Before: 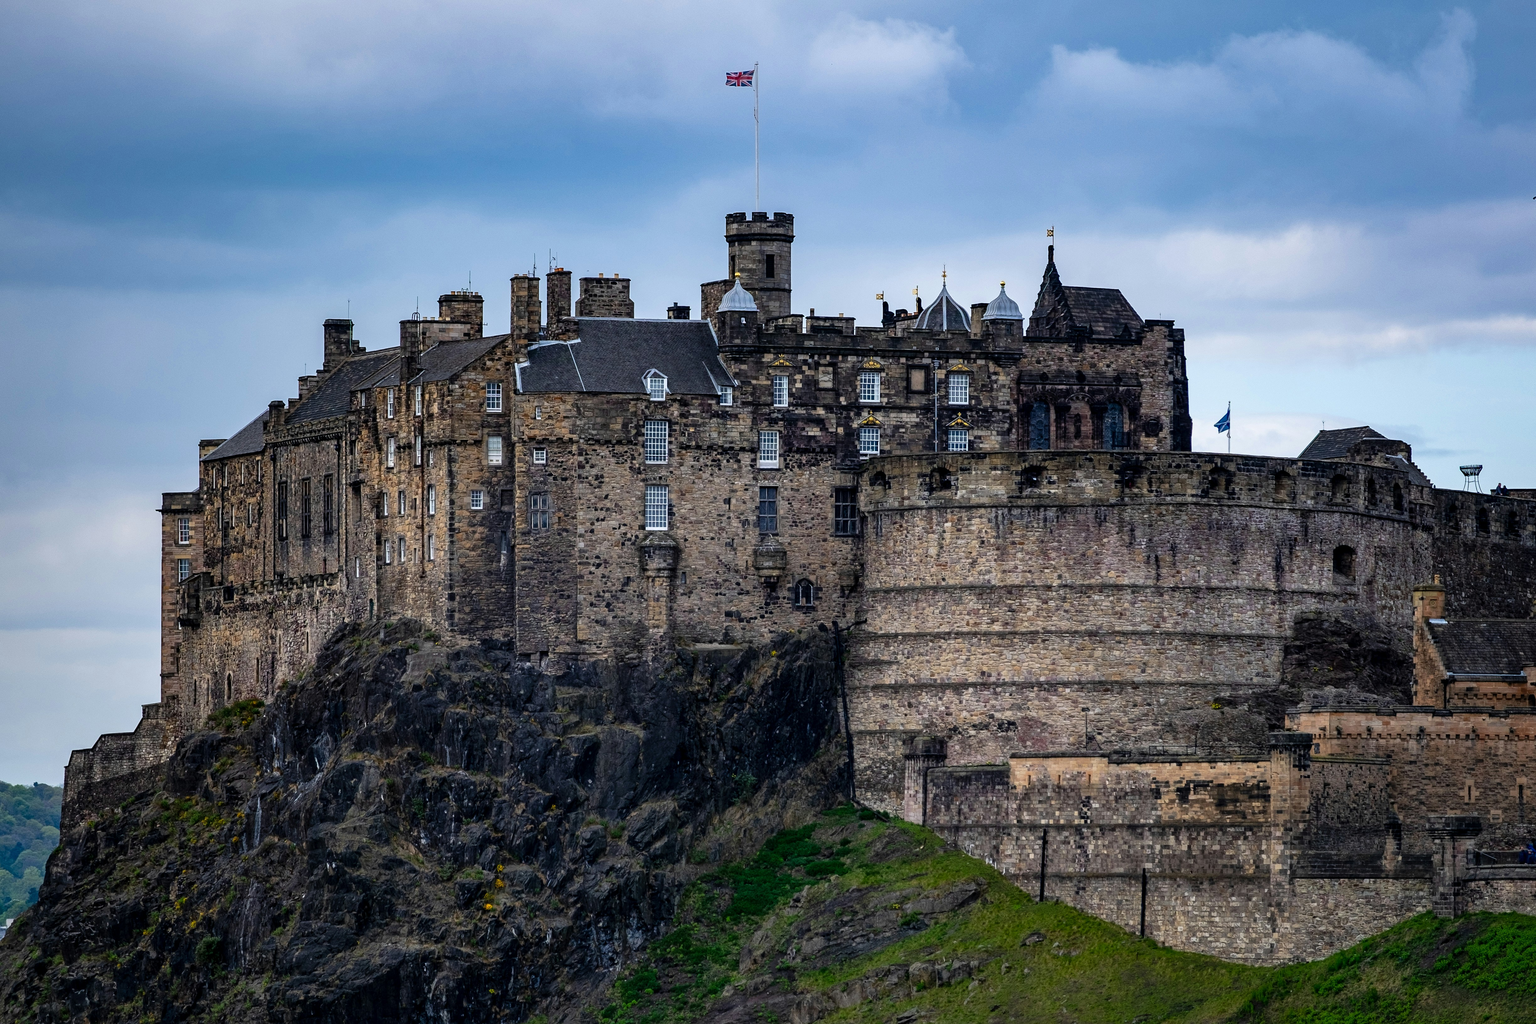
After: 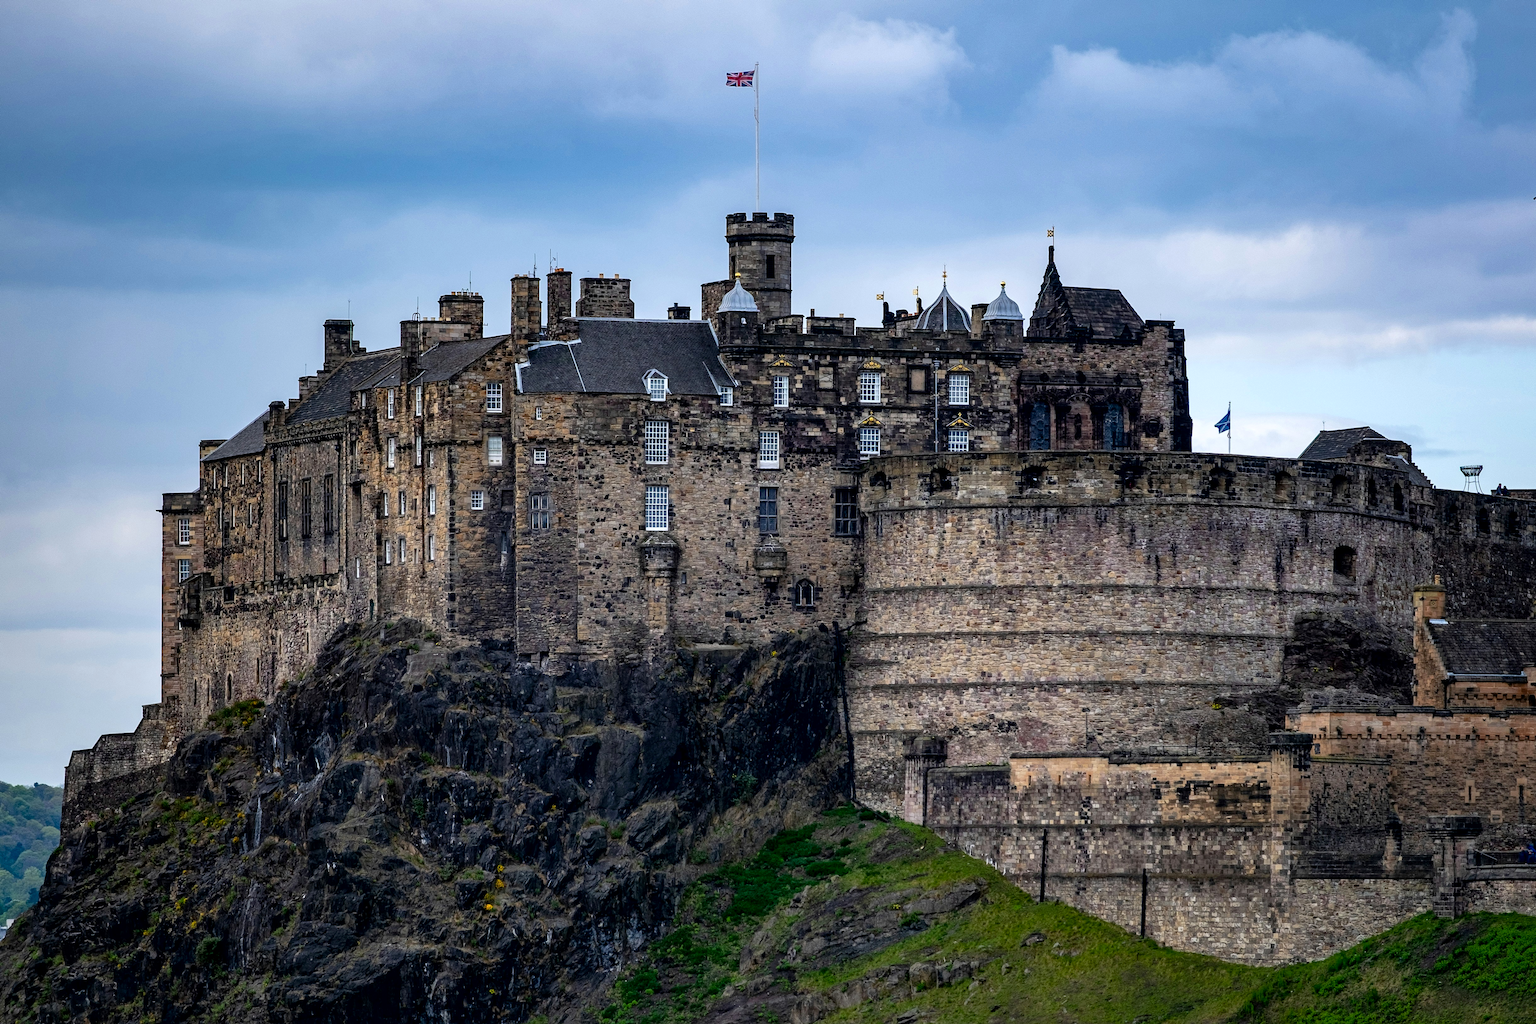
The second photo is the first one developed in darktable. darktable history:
exposure: black level correction 0.002, exposure 0.15 EV, compensate highlight preservation false
local contrast: mode bilateral grid, contrast 15, coarseness 36, detail 105%, midtone range 0.2
